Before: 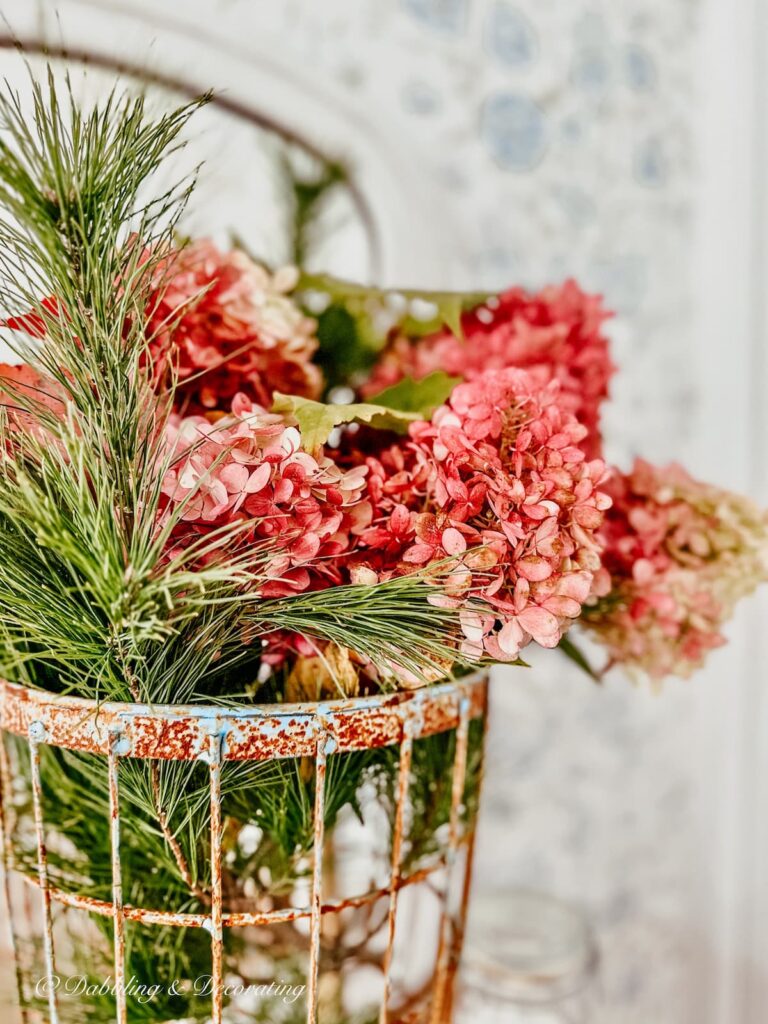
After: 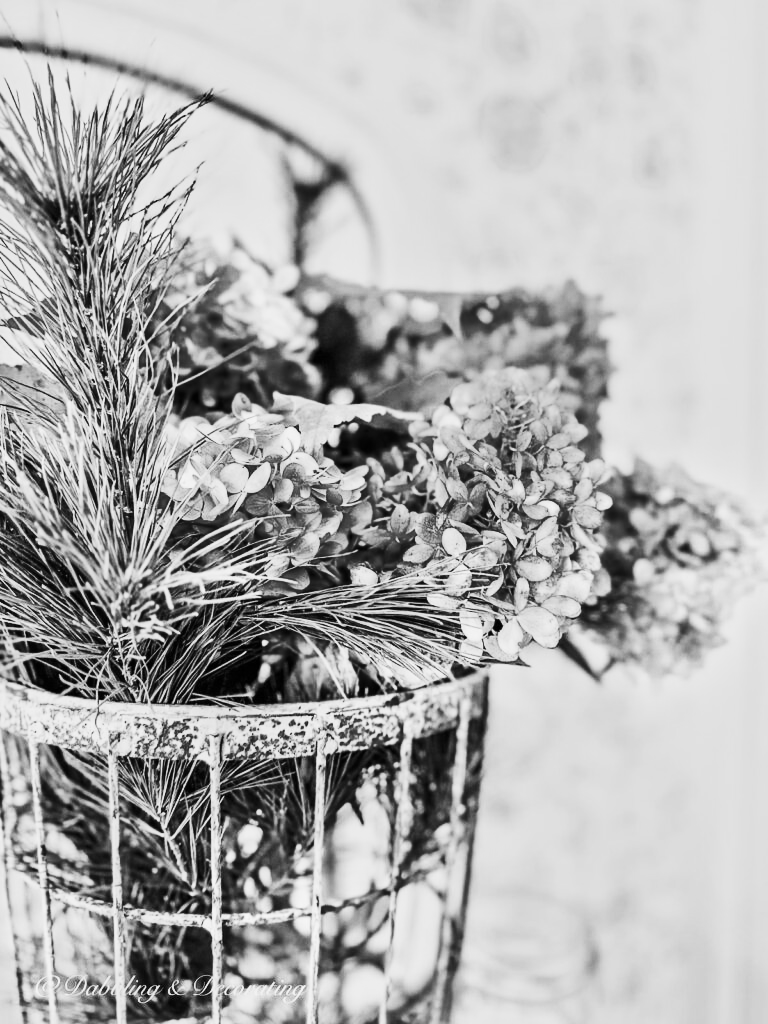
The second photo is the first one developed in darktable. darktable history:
monochrome: a 26.22, b 42.67, size 0.8
velvia: on, module defaults
contrast brightness saturation: contrast 0.4, brightness 0.1, saturation 0.21
